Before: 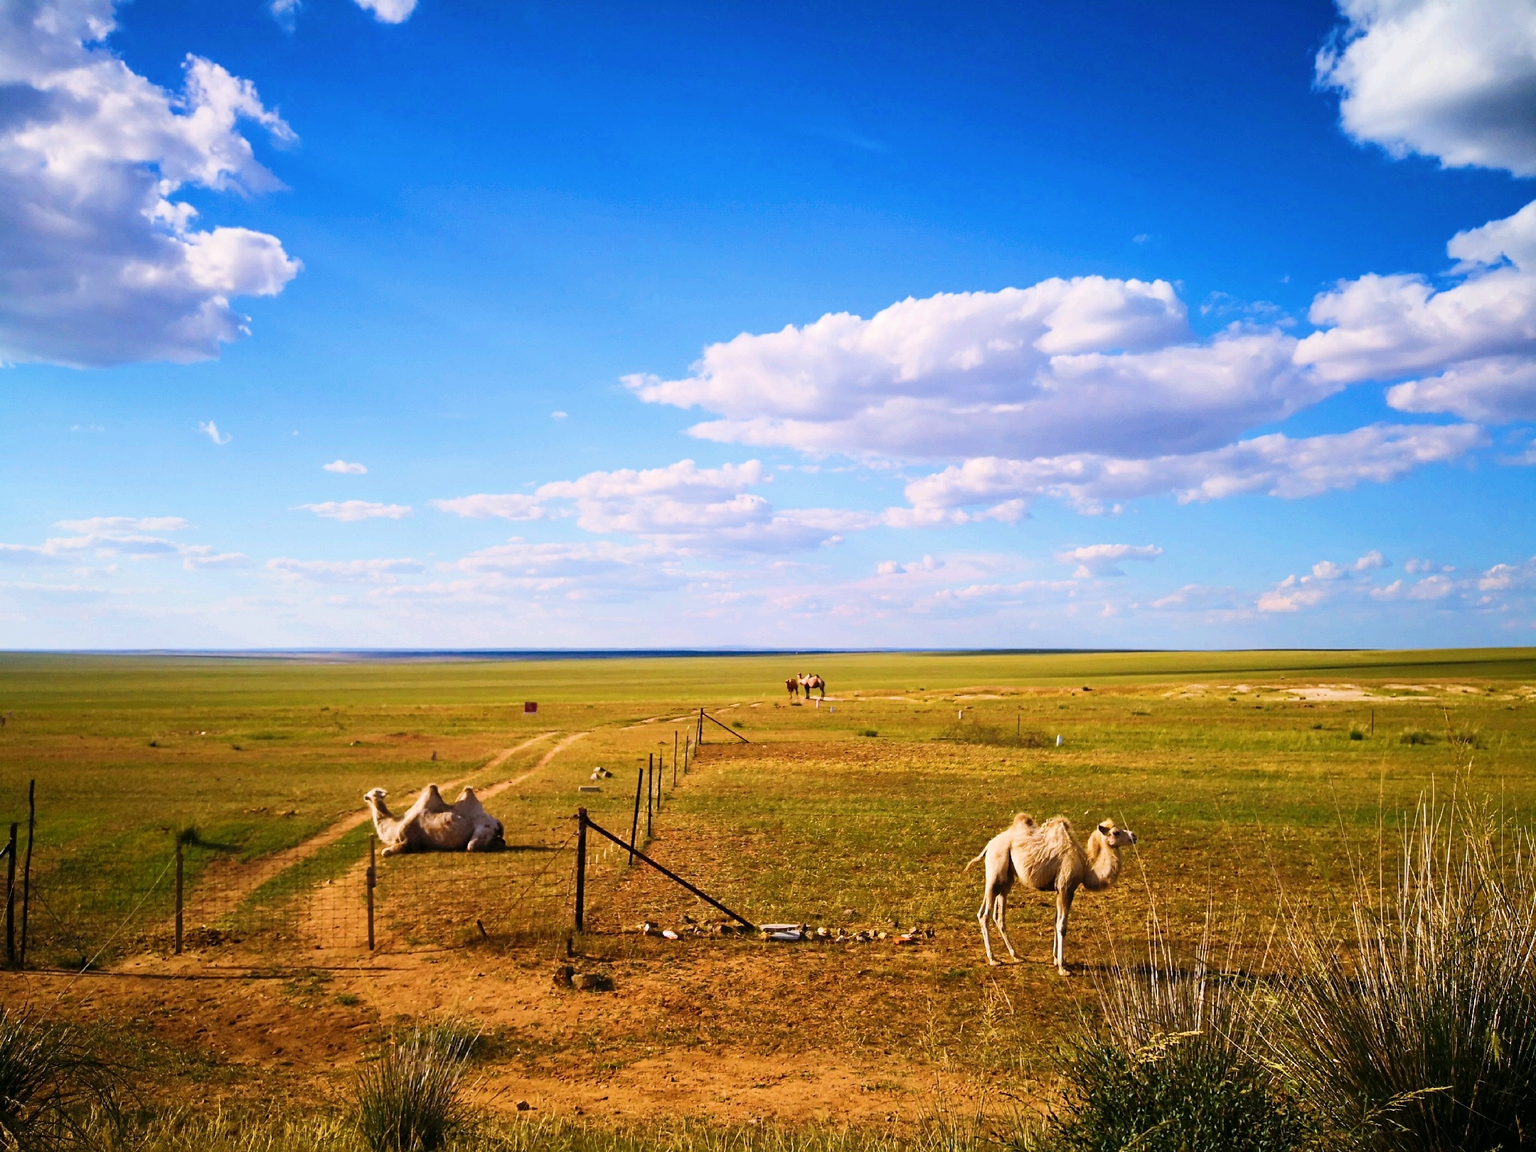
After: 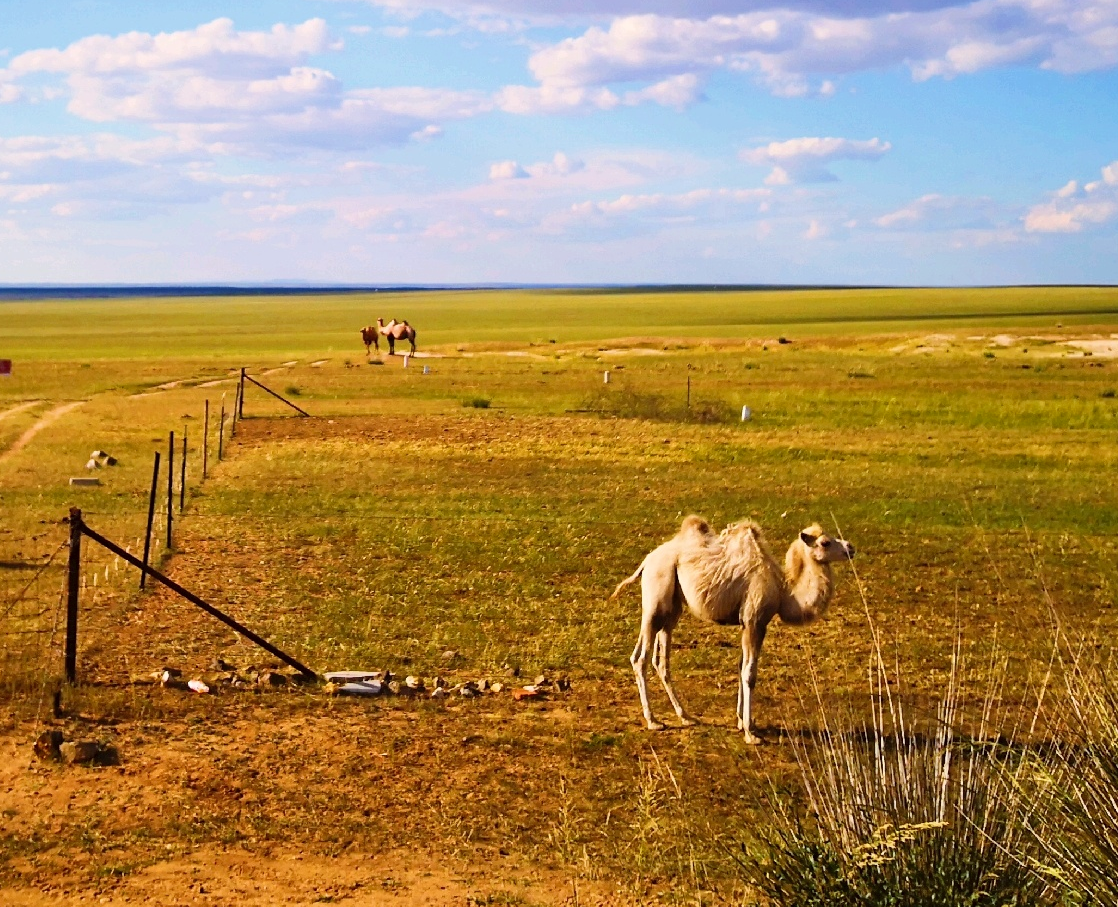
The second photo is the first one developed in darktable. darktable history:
crop: left 34.479%, top 38.822%, right 13.718%, bottom 5.172%
color correction: highlights a* -0.95, highlights b* 4.5, shadows a* 3.55
